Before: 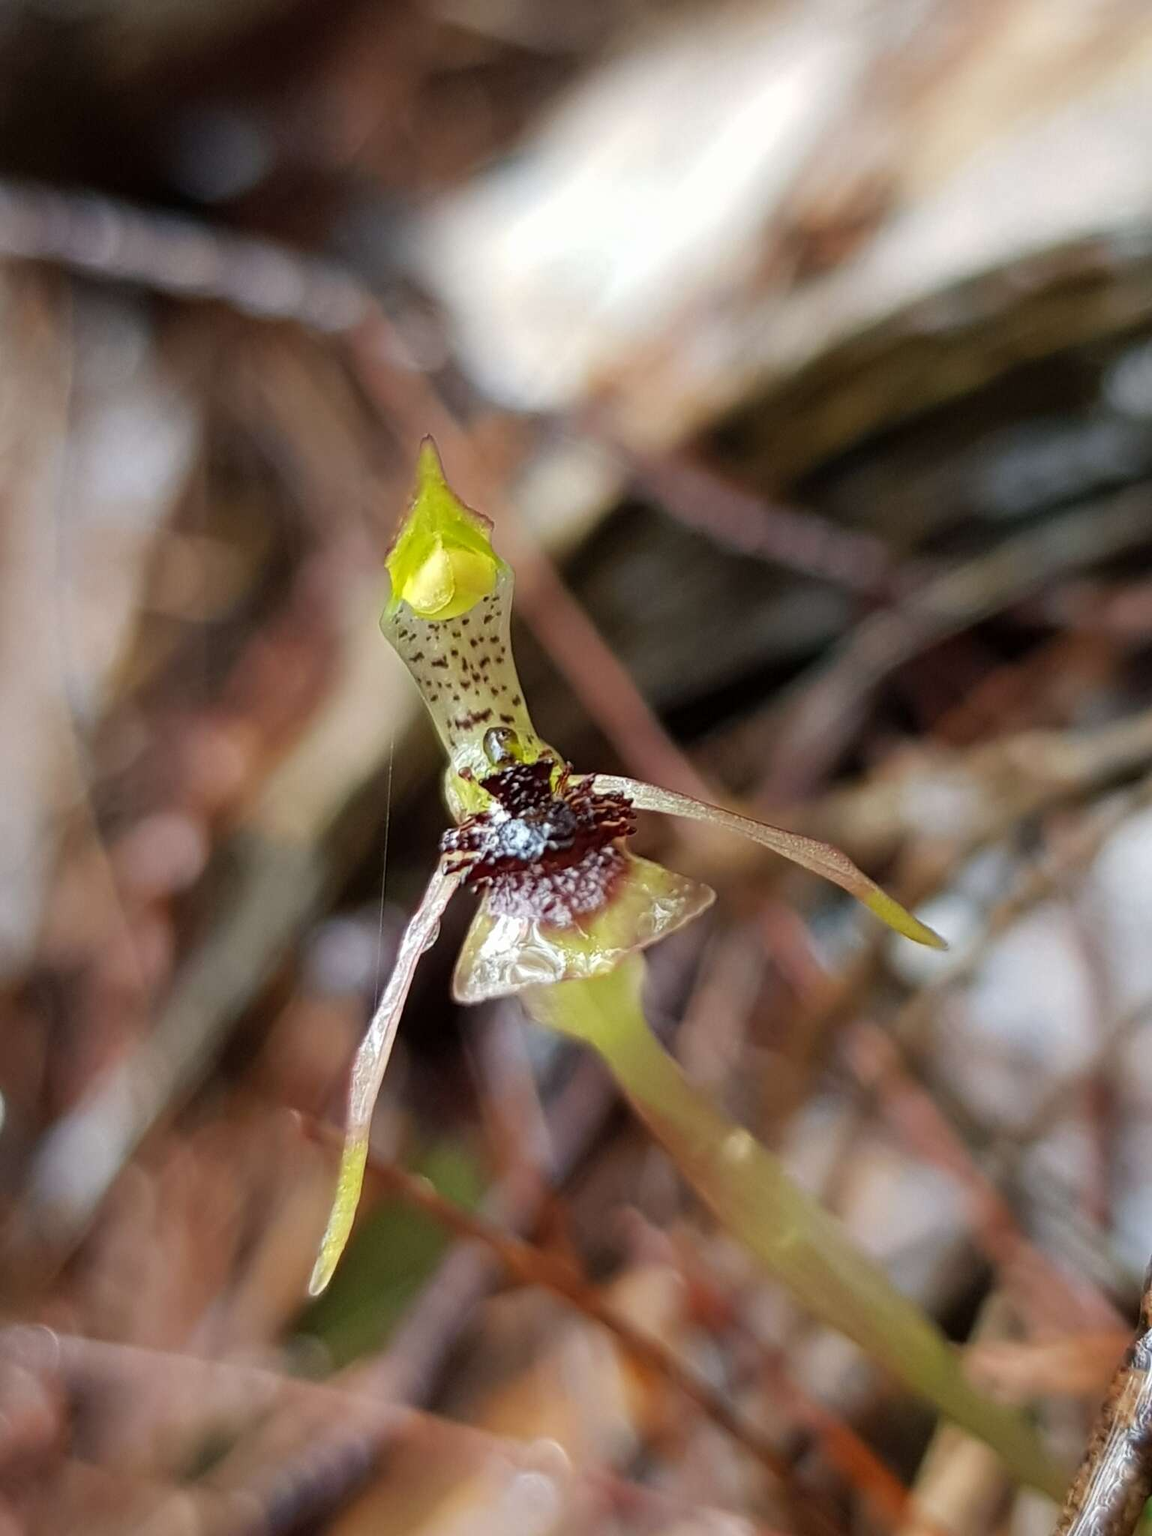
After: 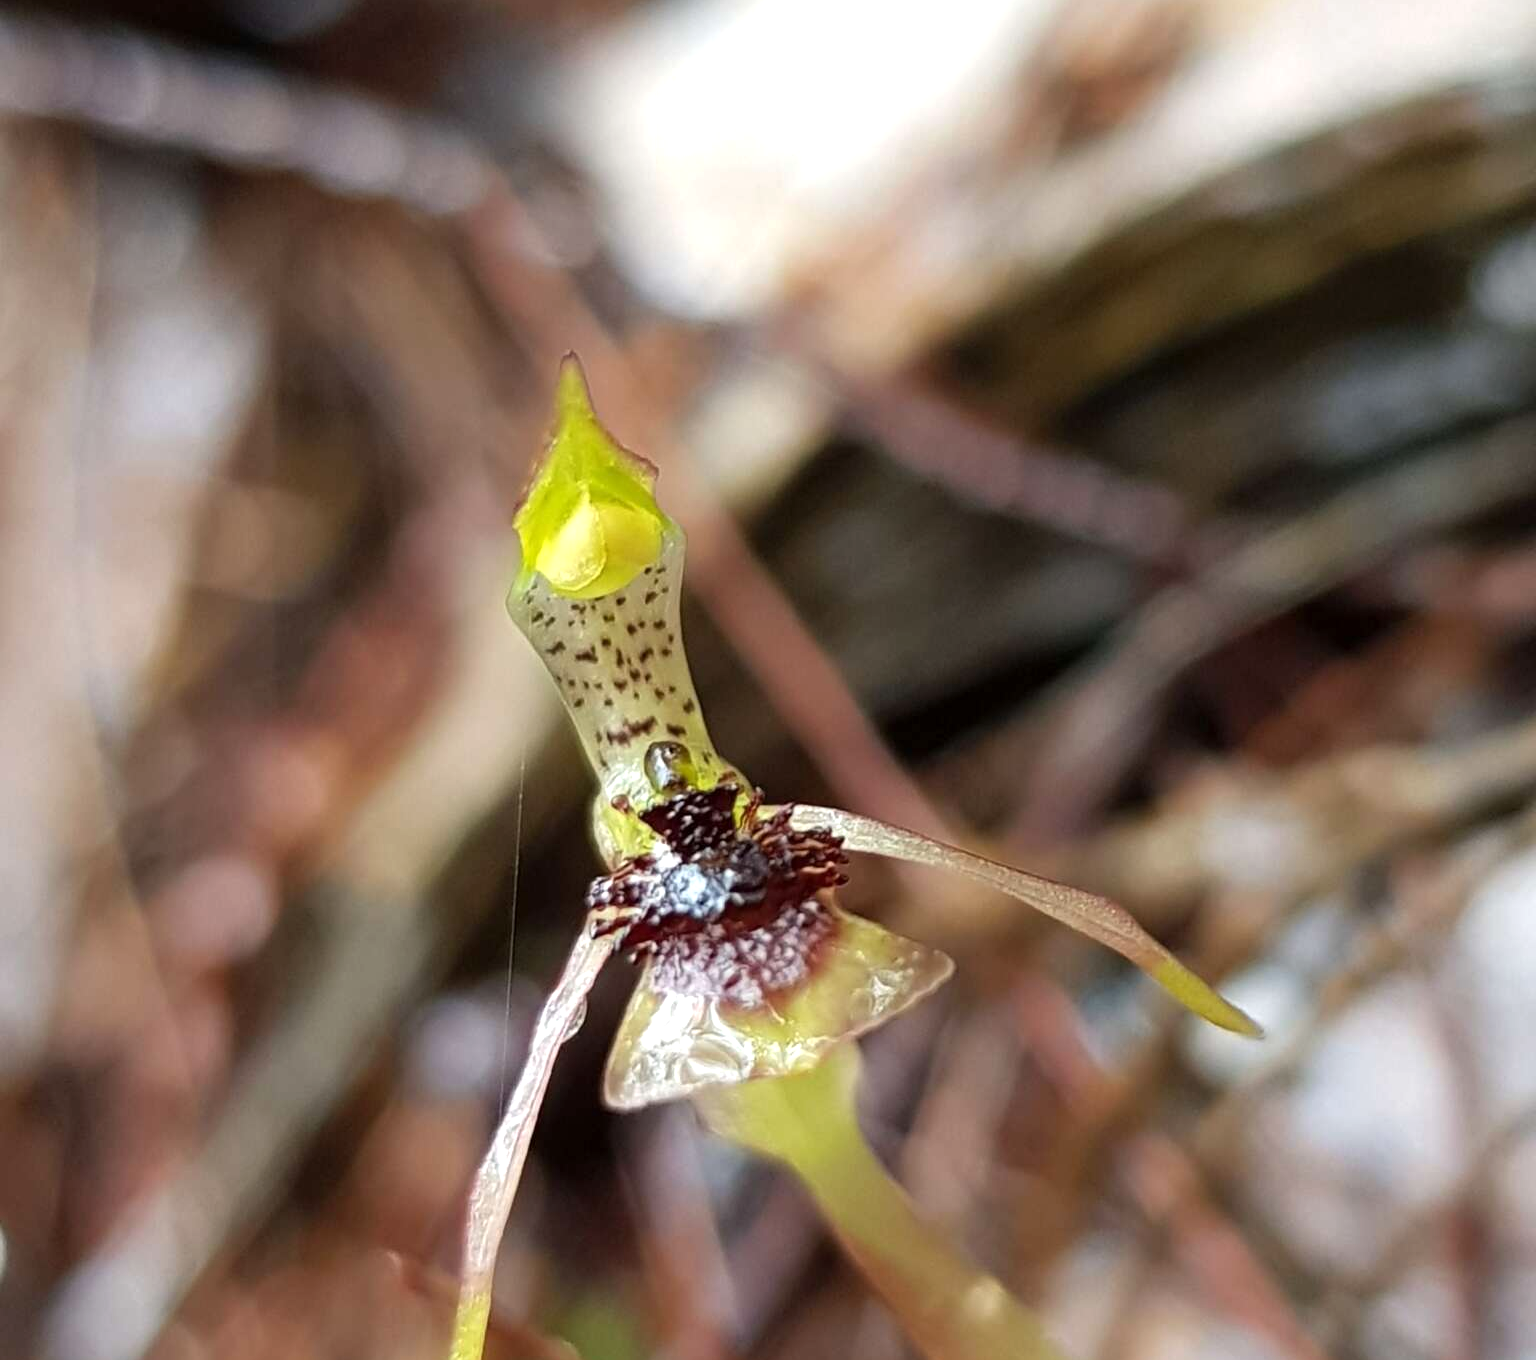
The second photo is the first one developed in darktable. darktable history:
exposure: exposure 0.292 EV, compensate highlight preservation false
crop: top 11.138%, bottom 22.242%
